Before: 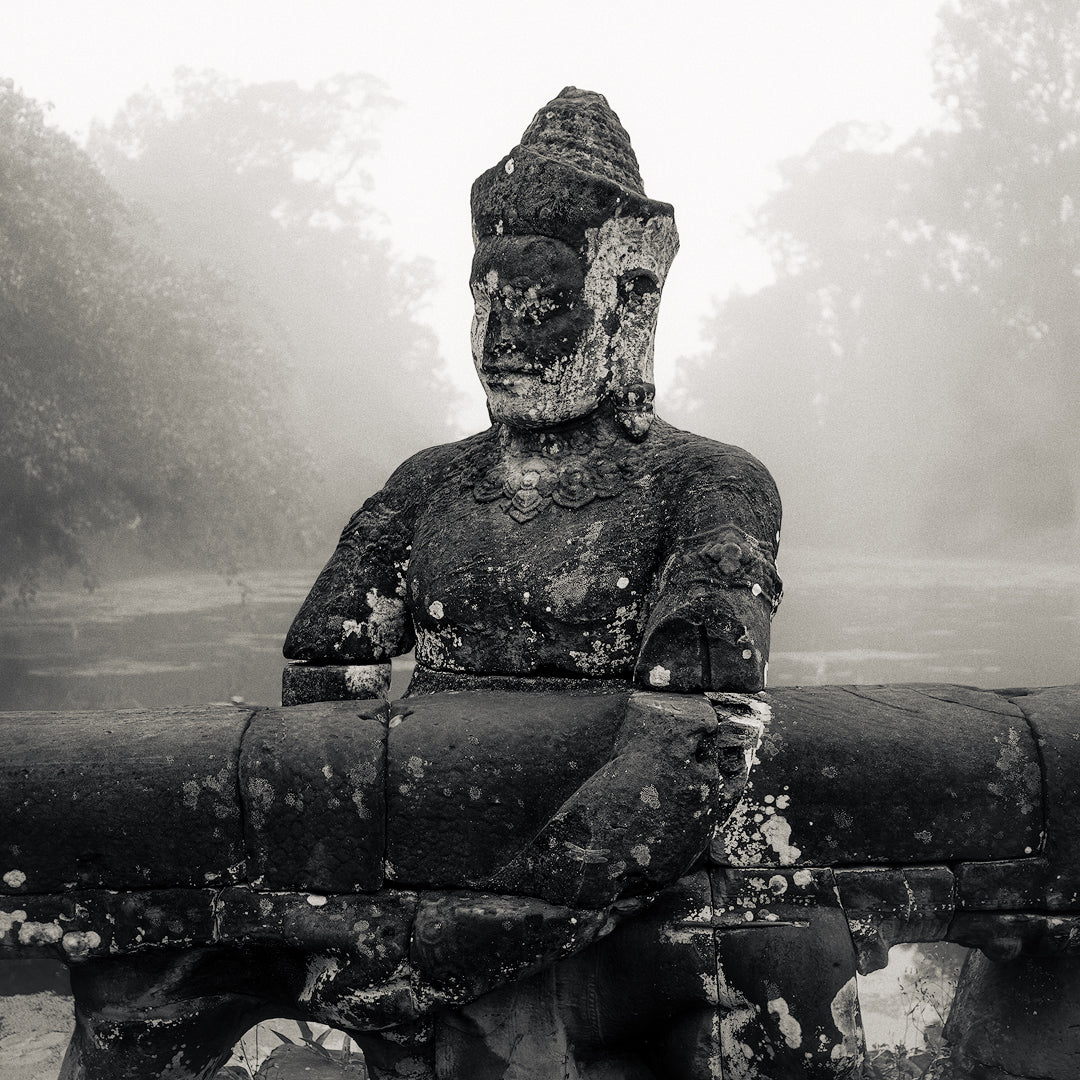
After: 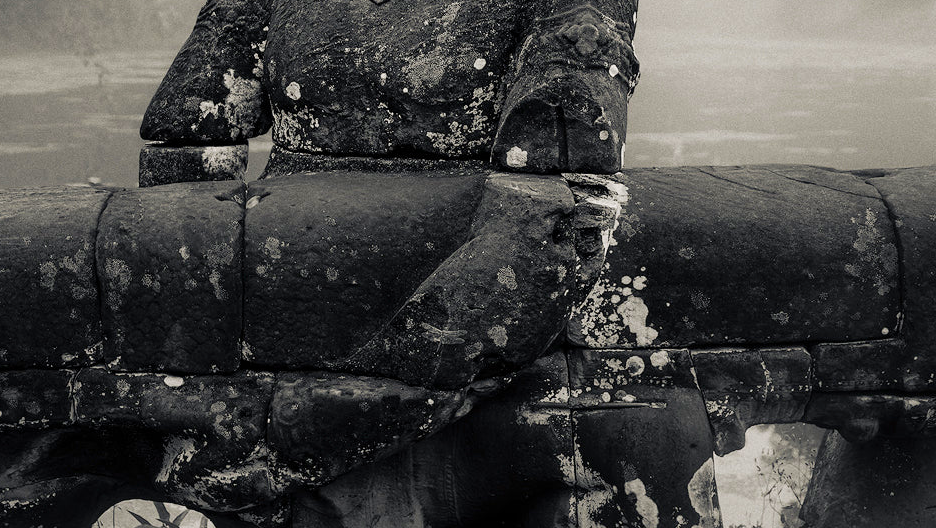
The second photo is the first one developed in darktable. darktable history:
crop and rotate: left 13.306%, top 48.129%, bottom 2.928%
color balance rgb: perceptual saturation grading › global saturation 40%, global vibrance 15%
